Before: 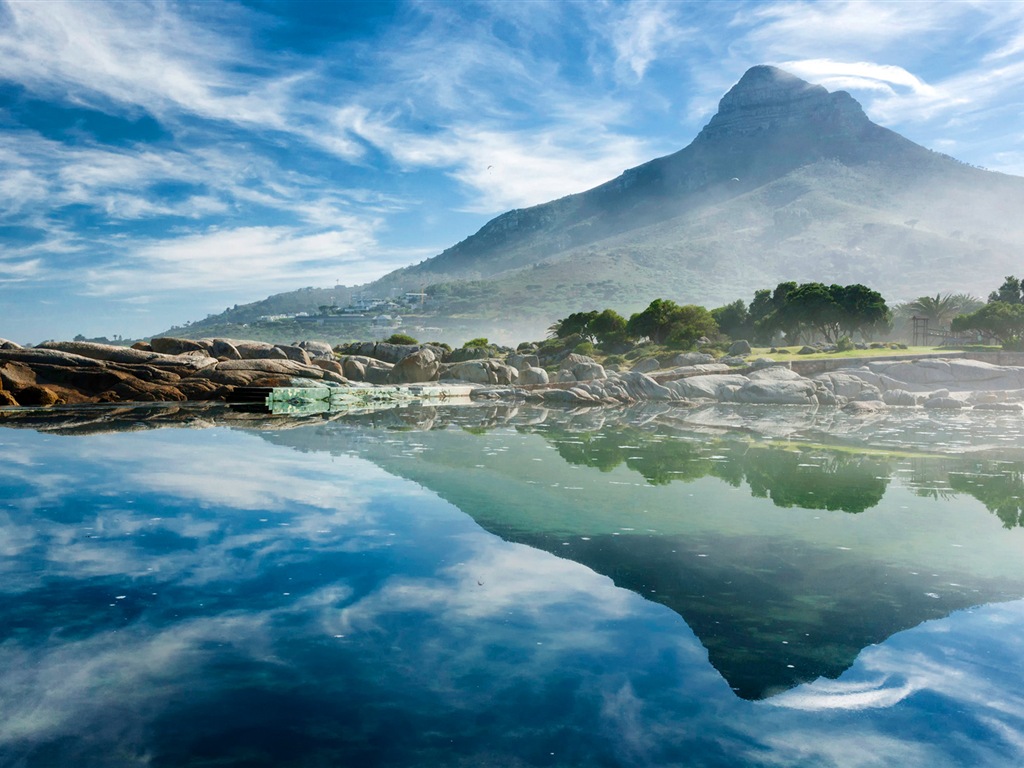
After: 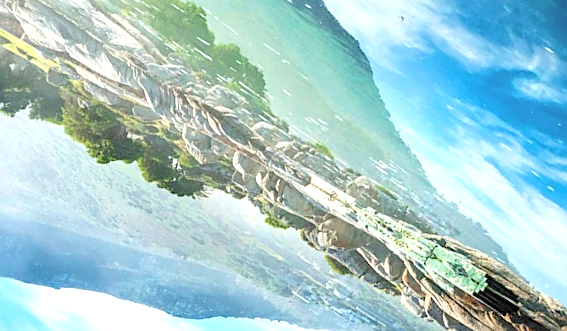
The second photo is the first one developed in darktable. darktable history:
crop and rotate: angle 147.55°, left 9.195%, top 15.571%, right 4.429%, bottom 17.038%
local contrast: on, module defaults
contrast brightness saturation: contrast 0.102, brightness 0.31, saturation 0.147
sharpen: on, module defaults
exposure: exposure 0.696 EV, compensate highlight preservation false
